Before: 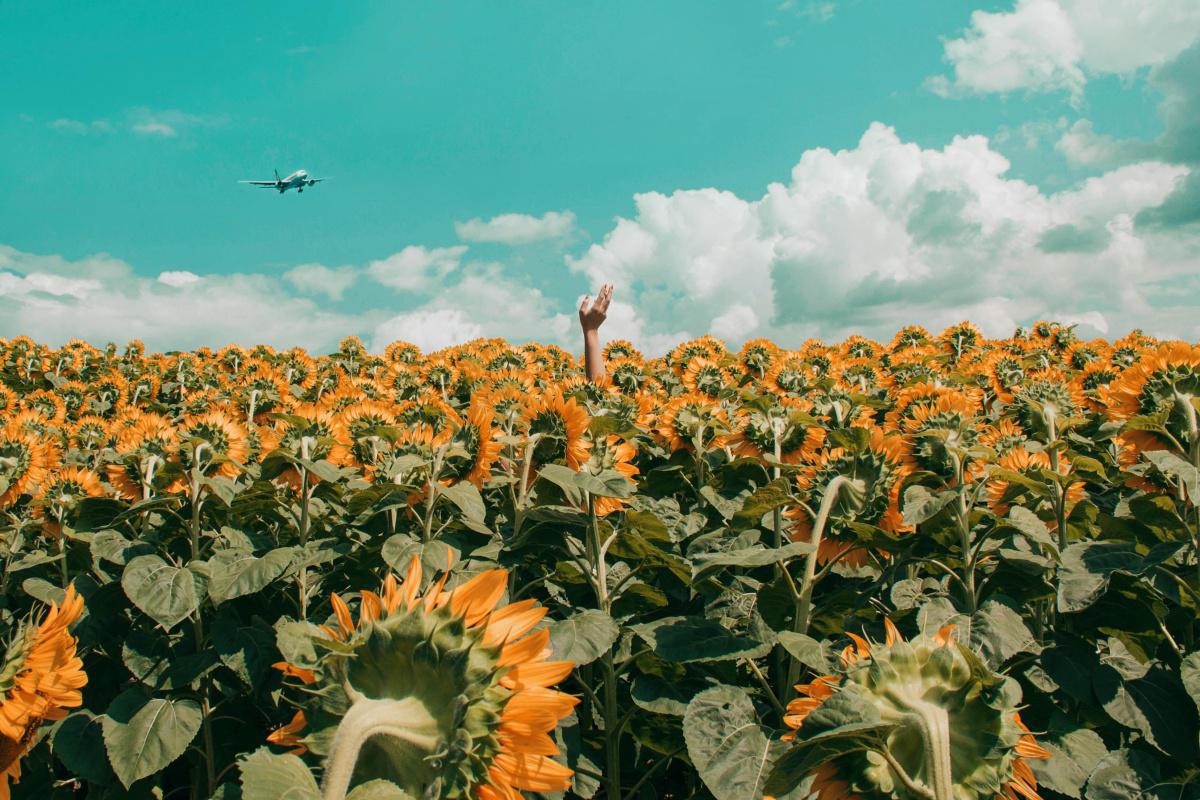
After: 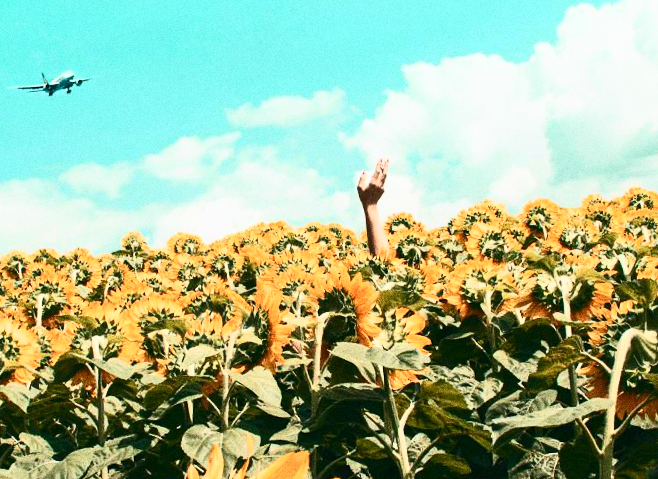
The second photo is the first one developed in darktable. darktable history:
contrast brightness saturation: contrast 0.62, brightness 0.34, saturation 0.14
grain: coarseness 0.09 ISO, strength 40%
crop: left 16.202%, top 11.208%, right 26.045%, bottom 20.557%
rotate and perspective: rotation -5°, crop left 0.05, crop right 0.952, crop top 0.11, crop bottom 0.89
